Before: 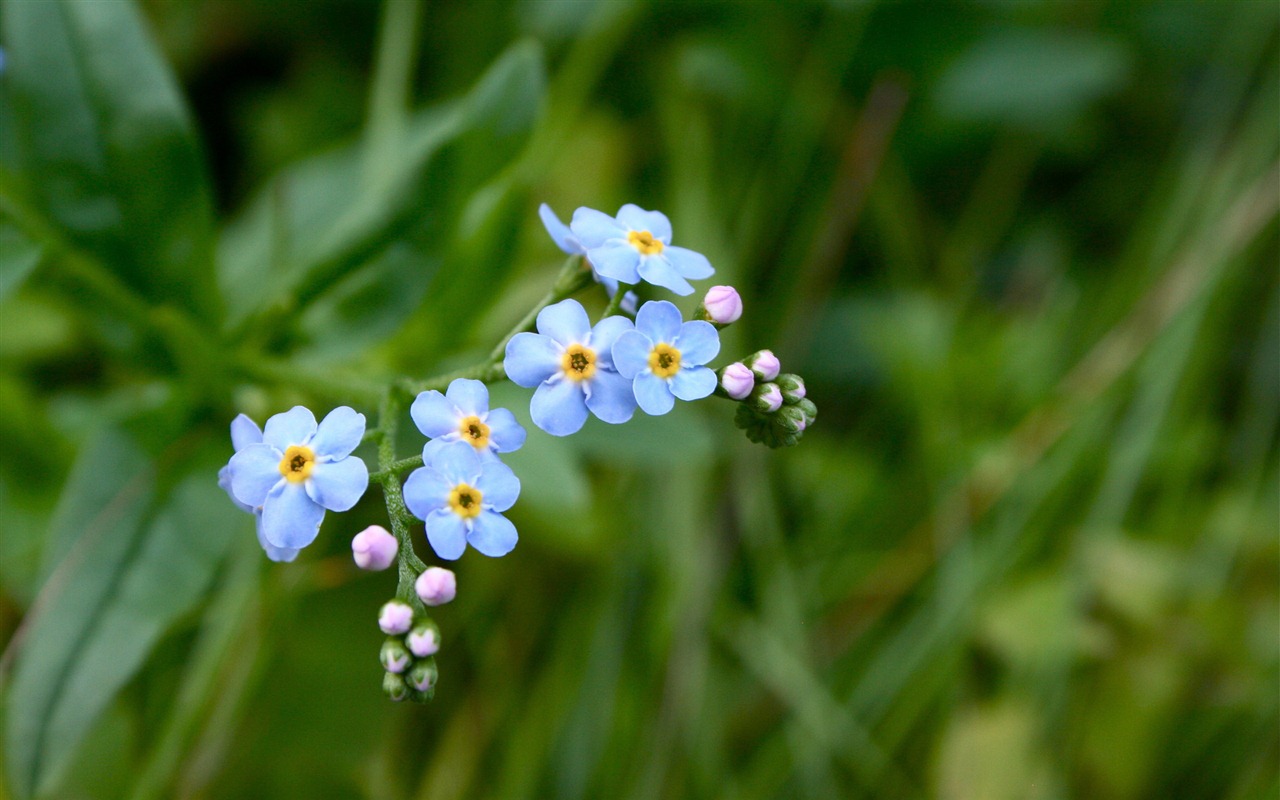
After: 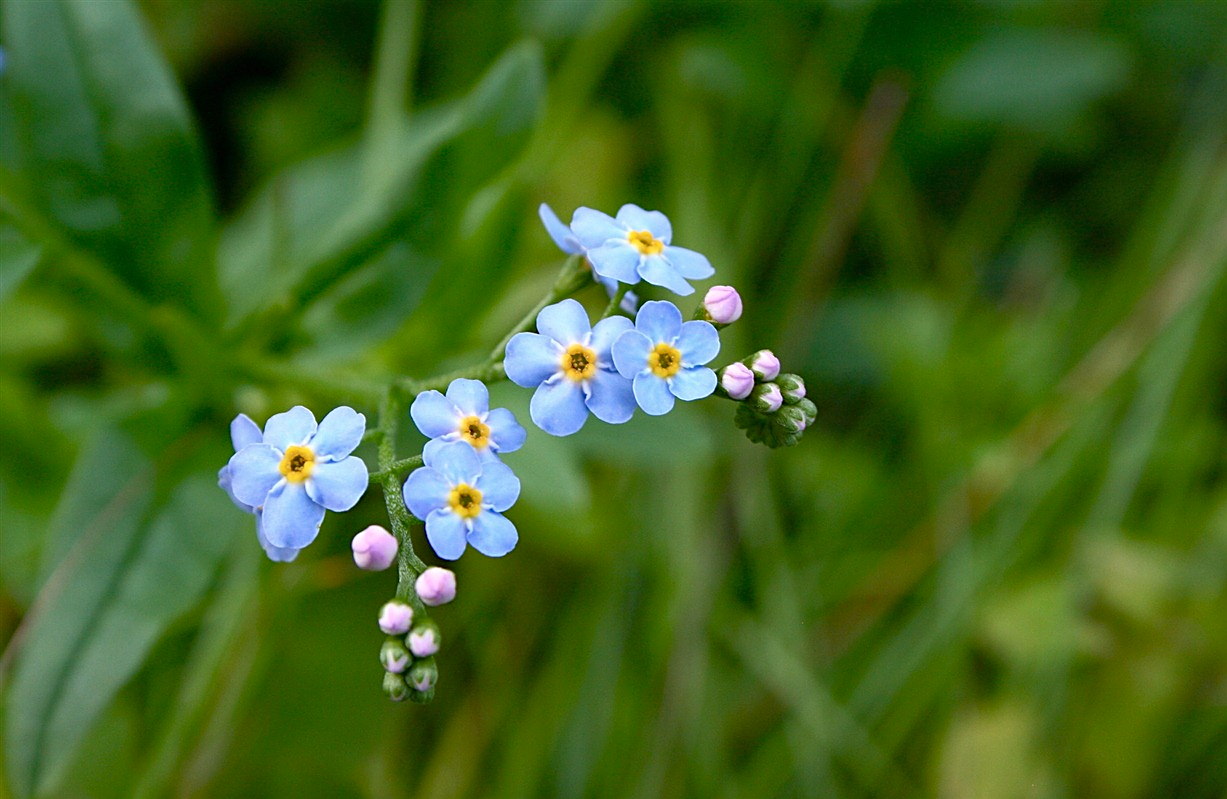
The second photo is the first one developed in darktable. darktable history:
crop: right 4.126%, bottom 0.031%
sharpen: on, module defaults
rgb curve: curves: ch0 [(0, 0) (0.053, 0.068) (0.122, 0.128) (1, 1)]
haze removal: compatibility mode true, adaptive false
